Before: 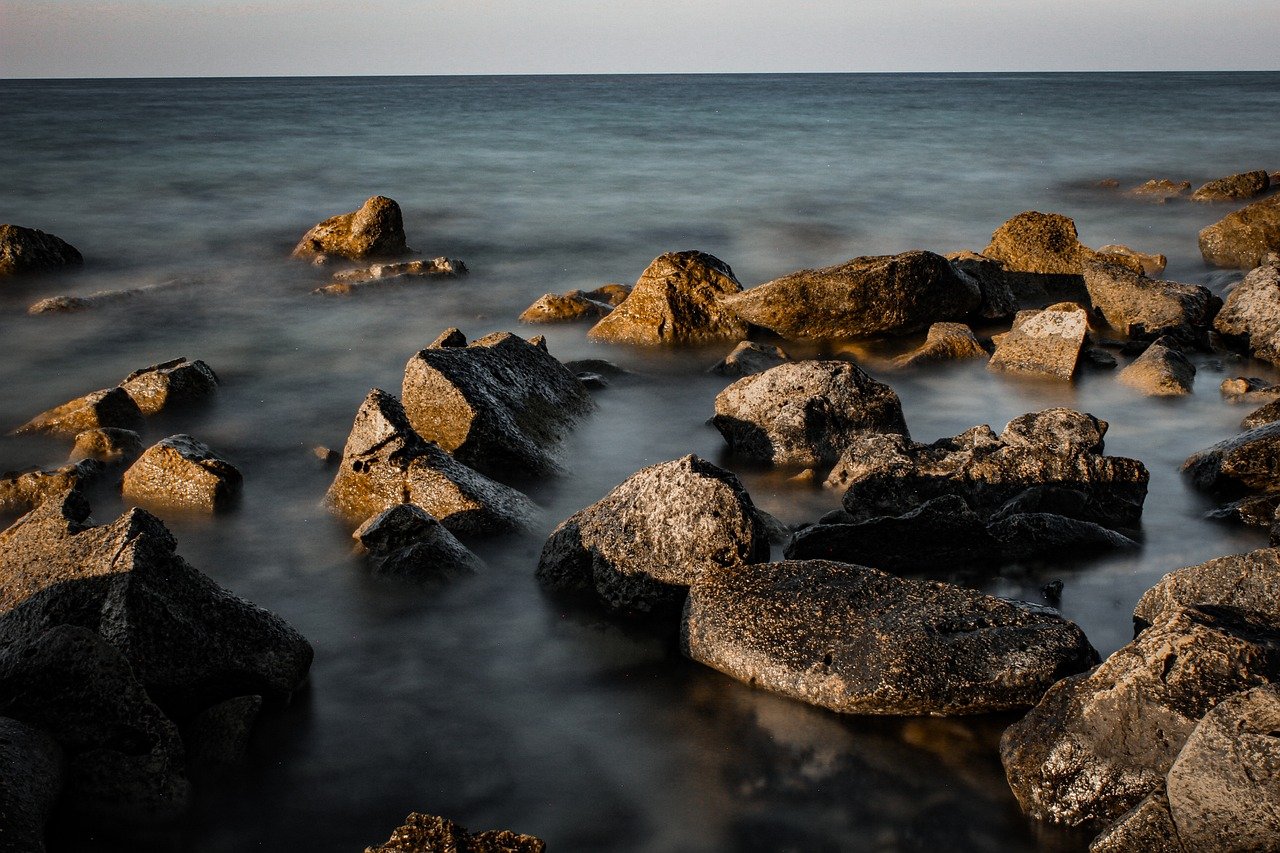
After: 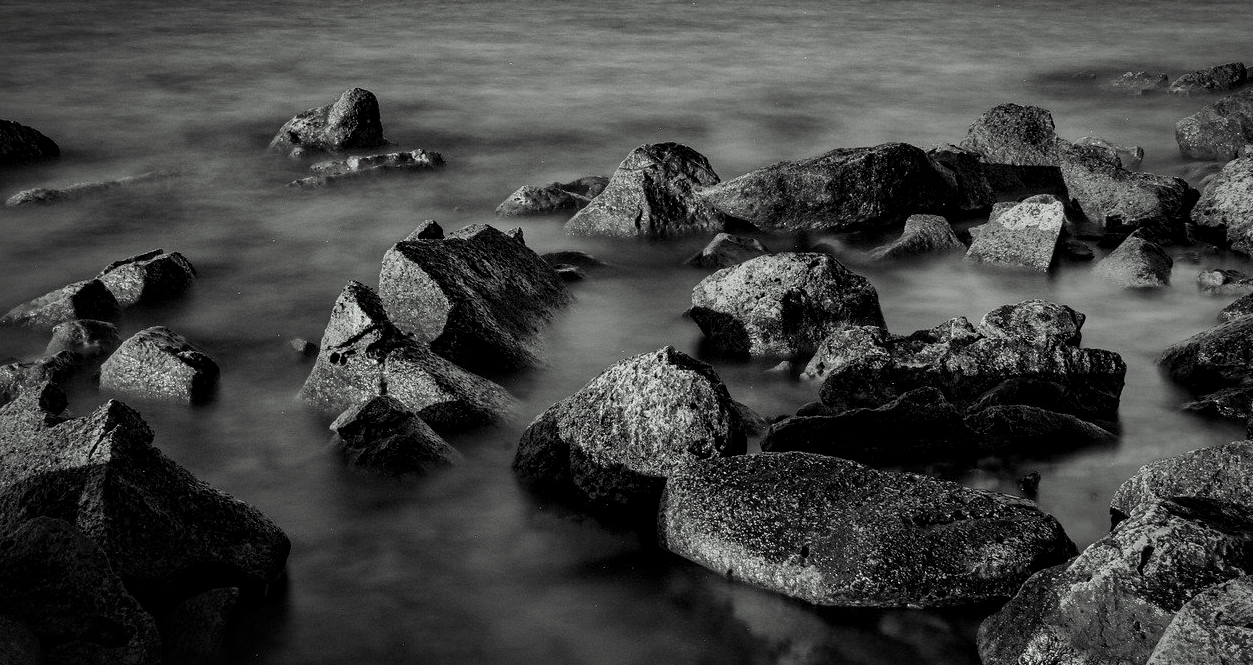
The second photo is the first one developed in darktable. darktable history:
color correction: highlights a* -2.51, highlights b* 2.37
crop and rotate: left 1.833%, top 12.858%, right 0.263%, bottom 9.071%
local contrast: mode bilateral grid, contrast 24, coarseness 50, detail 122%, midtone range 0.2
color calibration: output gray [0.267, 0.423, 0.261, 0], x 0.372, y 0.386, temperature 4286.54 K
